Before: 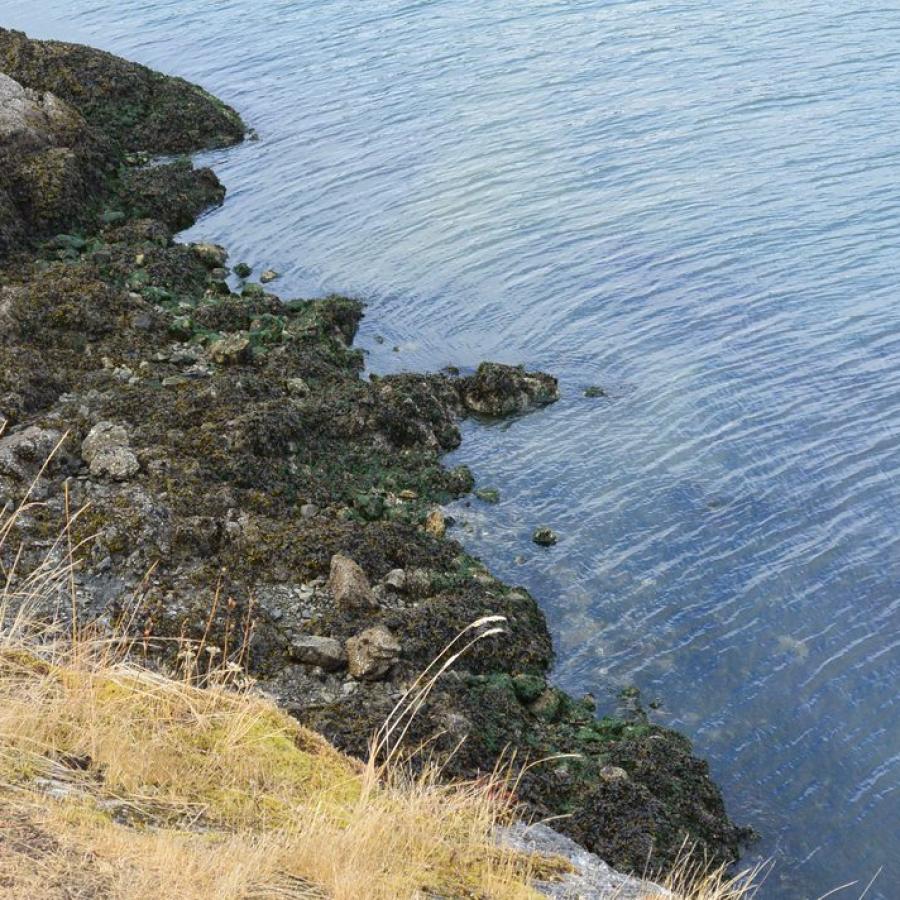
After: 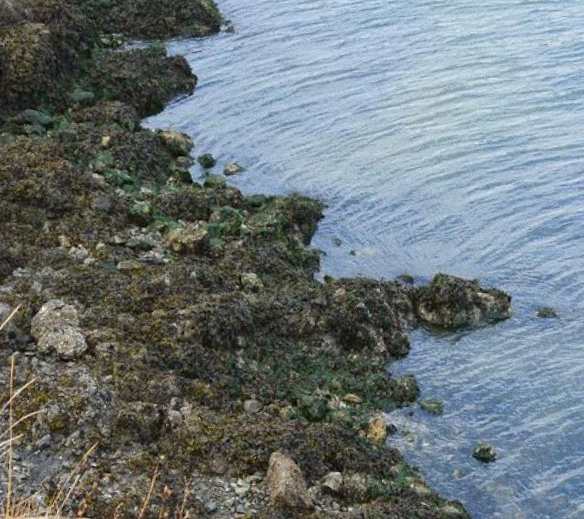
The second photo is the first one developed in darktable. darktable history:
grain: on, module defaults
crop and rotate: angle -4.99°, left 2.122%, top 6.945%, right 27.566%, bottom 30.519%
